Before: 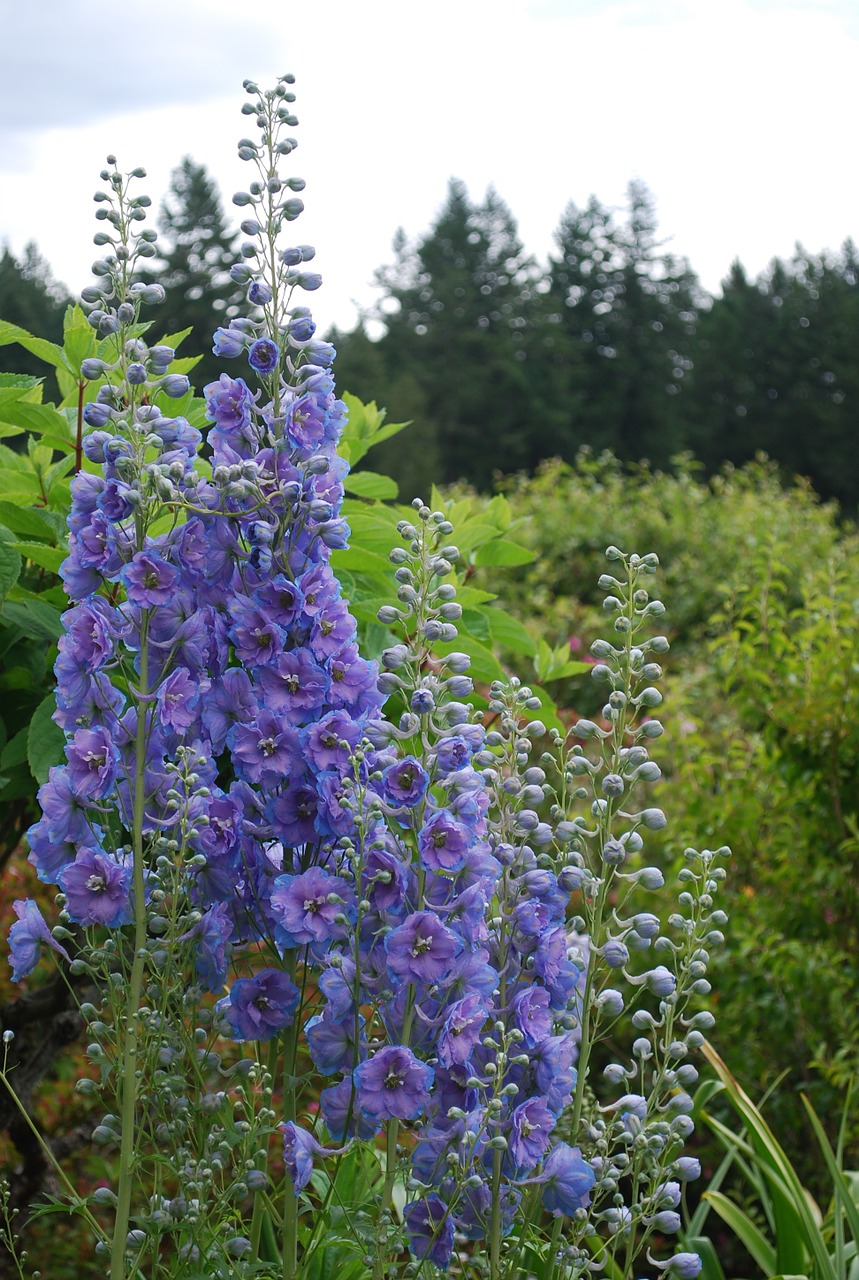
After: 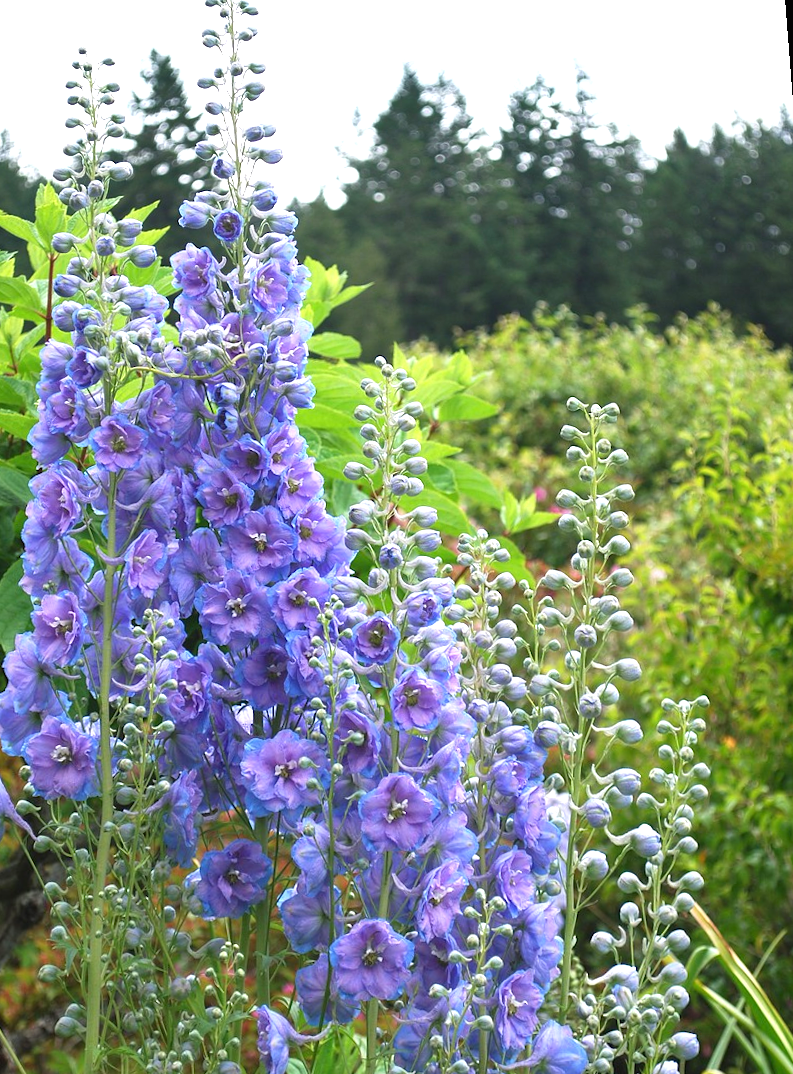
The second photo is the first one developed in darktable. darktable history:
rotate and perspective: rotation -1.68°, lens shift (vertical) -0.146, crop left 0.049, crop right 0.912, crop top 0.032, crop bottom 0.96
shadows and highlights: shadows 37.27, highlights -28.18, soften with gaussian
exposure: black level correction 0, exposure 1.1 EV, compensate exposure bias true, compensate highlight preservation false
crop and rotate: top 5.609%, bottom 5.609%
